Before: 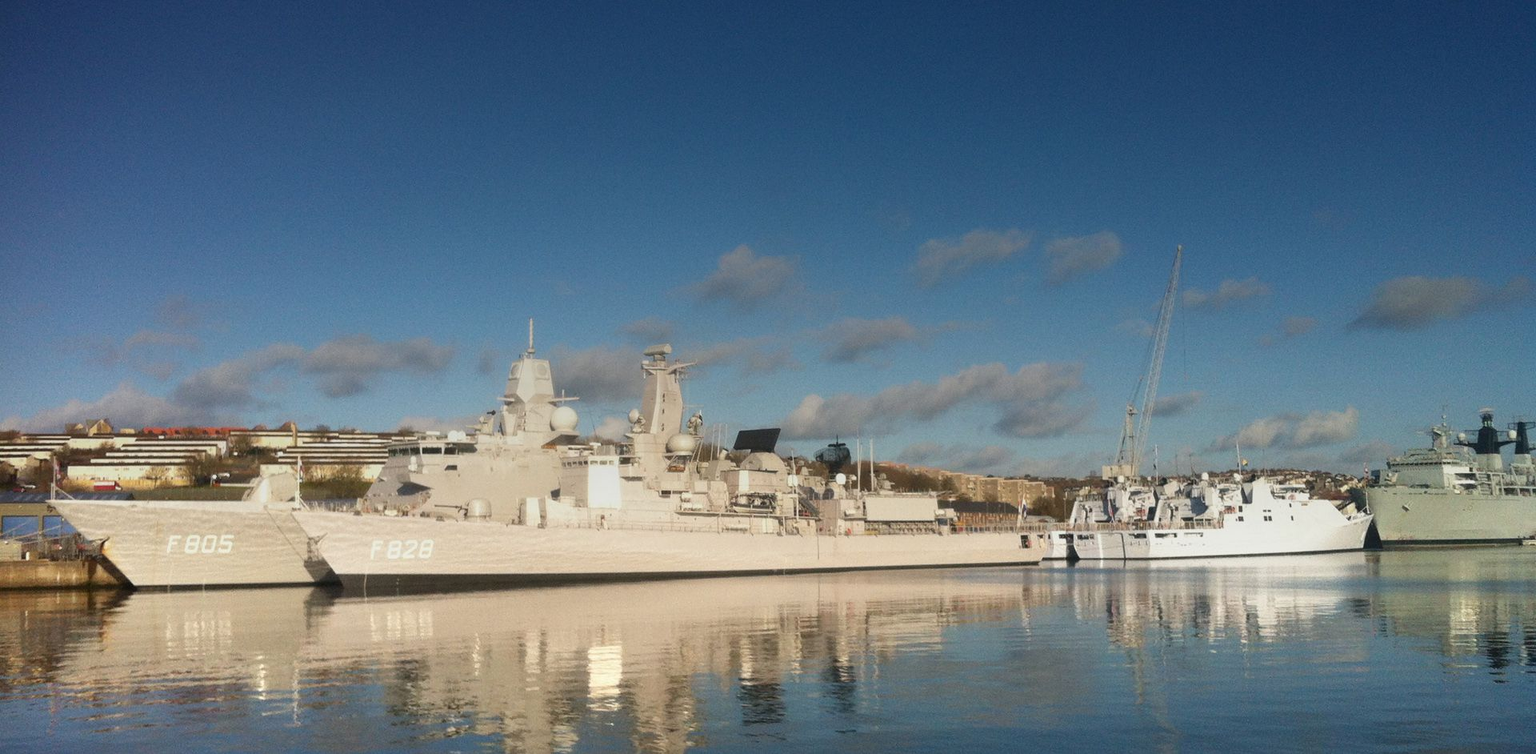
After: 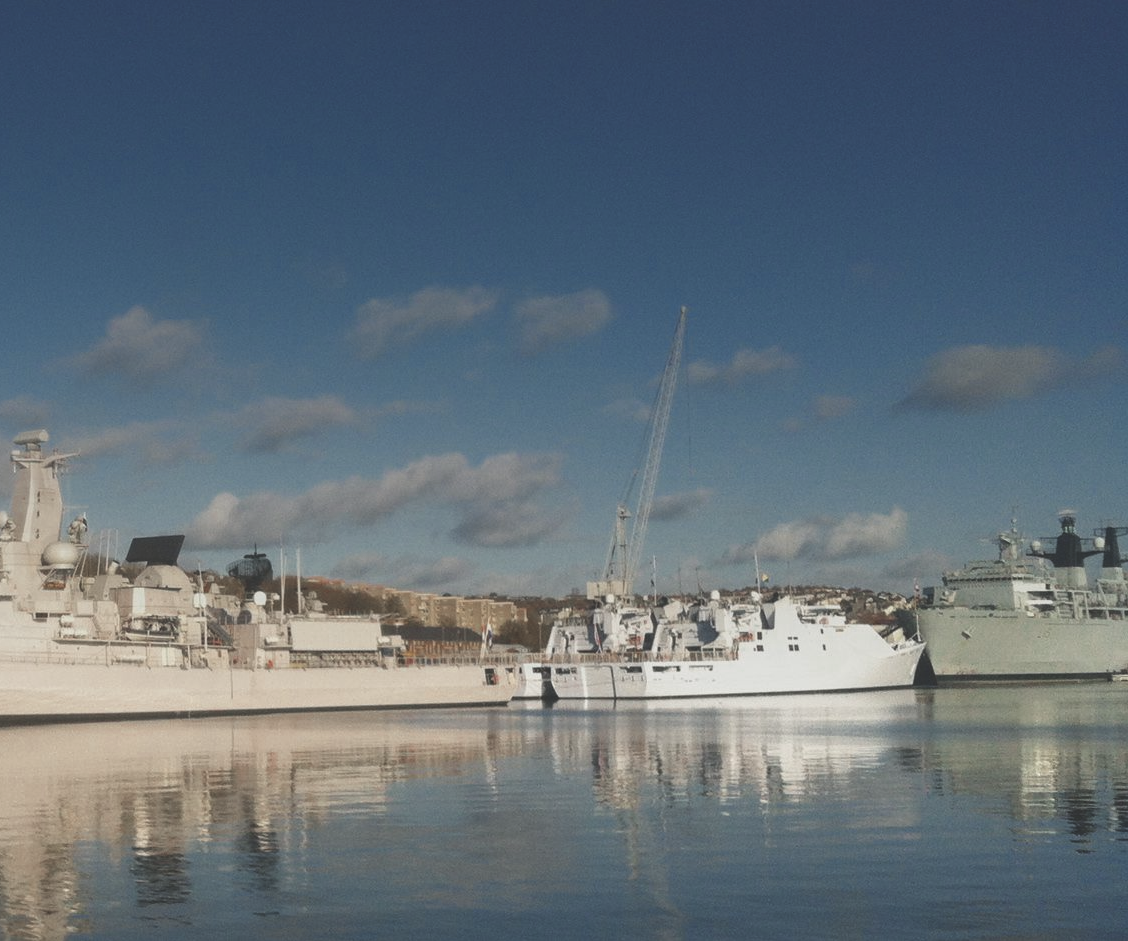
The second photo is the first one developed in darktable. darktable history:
shadows and highlights: radius 265.5, soften with gaussian
exposure: black level correction -0.025, exposure -0.119 EV, compensate exposure bias true, compensate highlight preservation false
color zones: curves: ch0 [(0, 0.5) (0.125, 0.4) (0.25, 0.5) (0.375, 0.4) (0.5, 0.4) (0.625, 0.35) (0.75, 0.35) (0.875, 0.5)]; ch1 [(0, 0.35) (0.125, 0.45) (0.25, 0.35) (0.375, 0.35) (0.5, 0.35) (0.625, 0.35) (0.75, 0.45) (0.875, 0.35)]; ch2 [(0, 0.6) (0.125, 0.5) (0.25, 0.5) (0.375, 0.6) (0.5, 0.6) (0.625, 0.5) (0.75, 0.5) (0.875, 0.5)]
crop: left 41.241%
